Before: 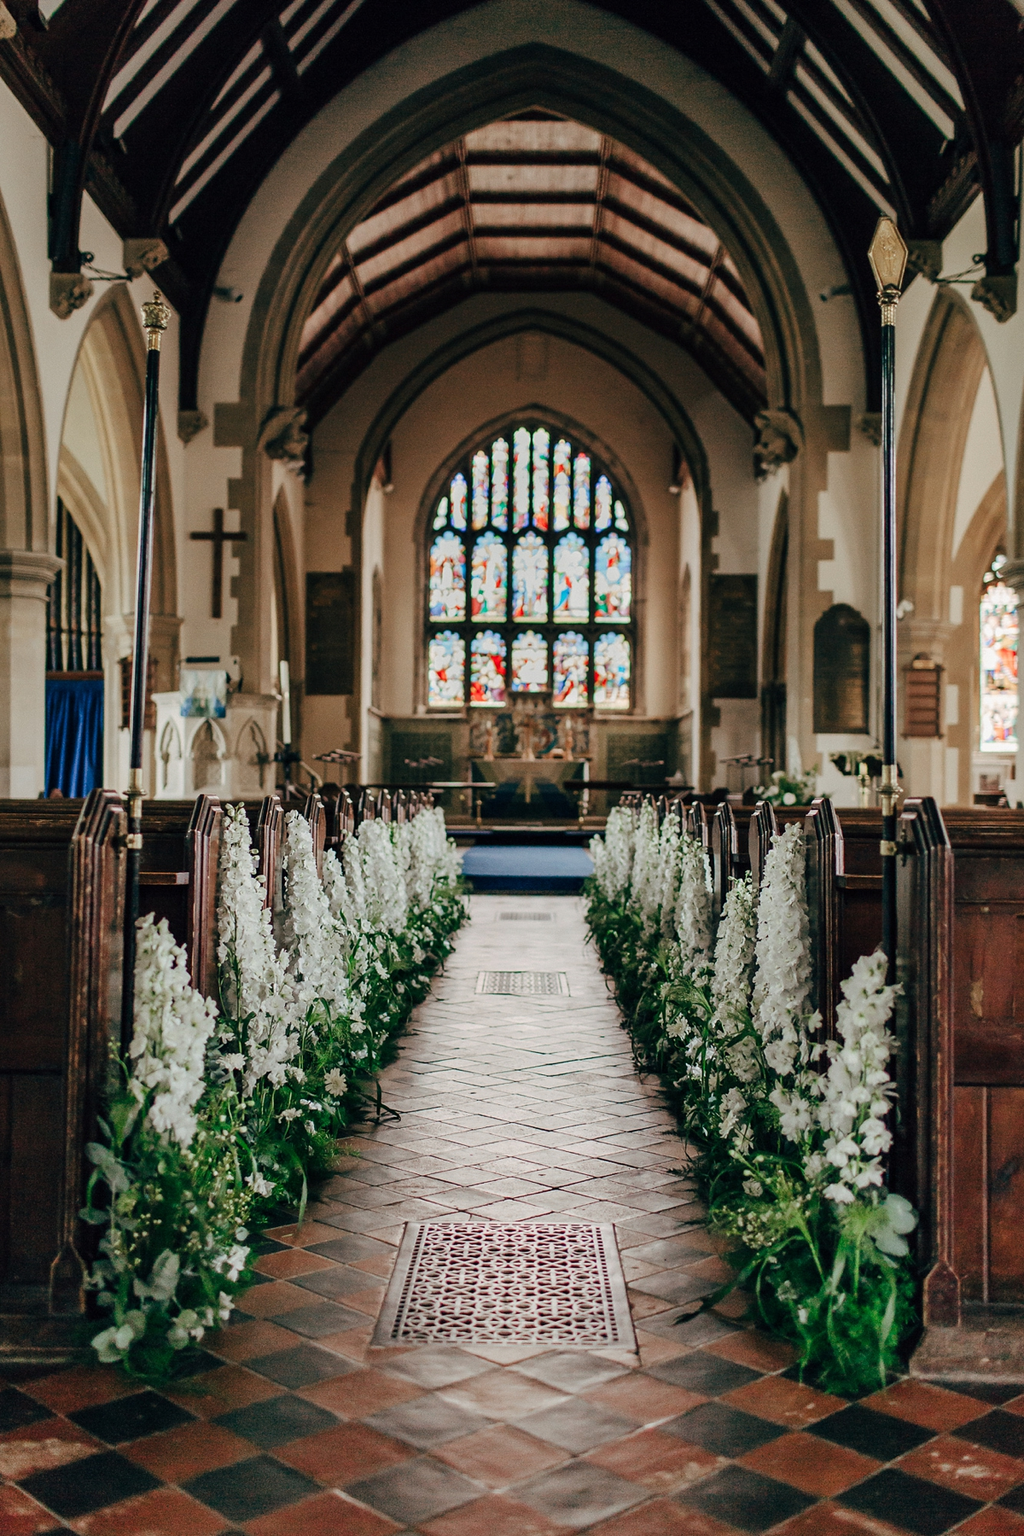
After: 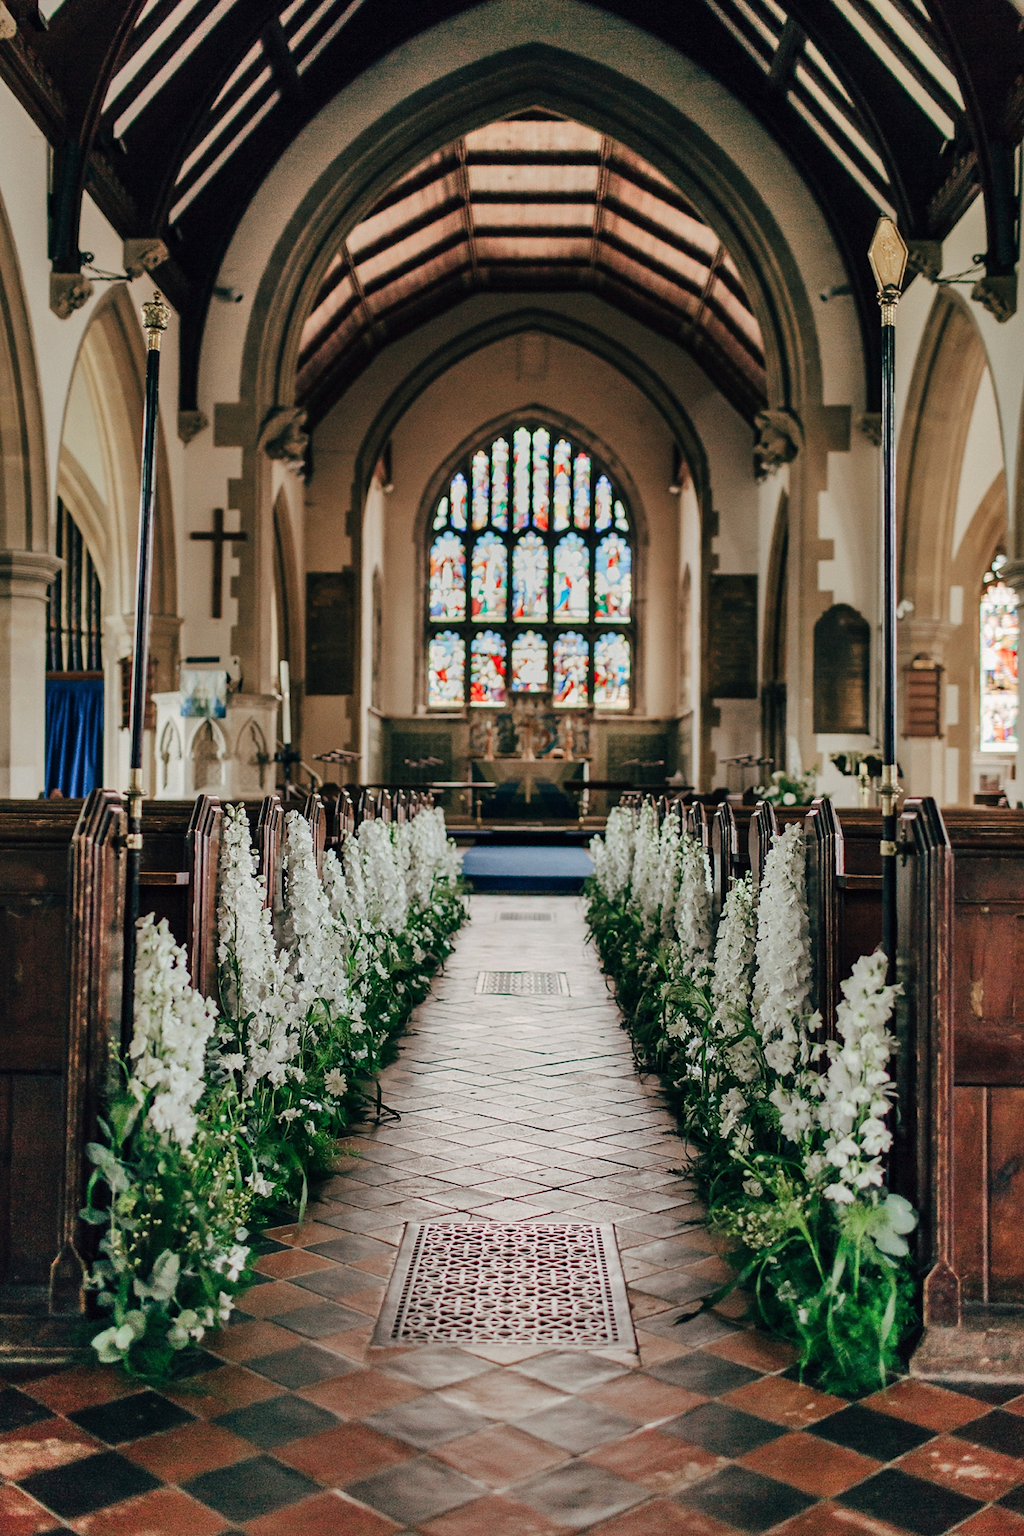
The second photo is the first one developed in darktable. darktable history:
shadows and highlights: radius 136.29, soften with gaussian
